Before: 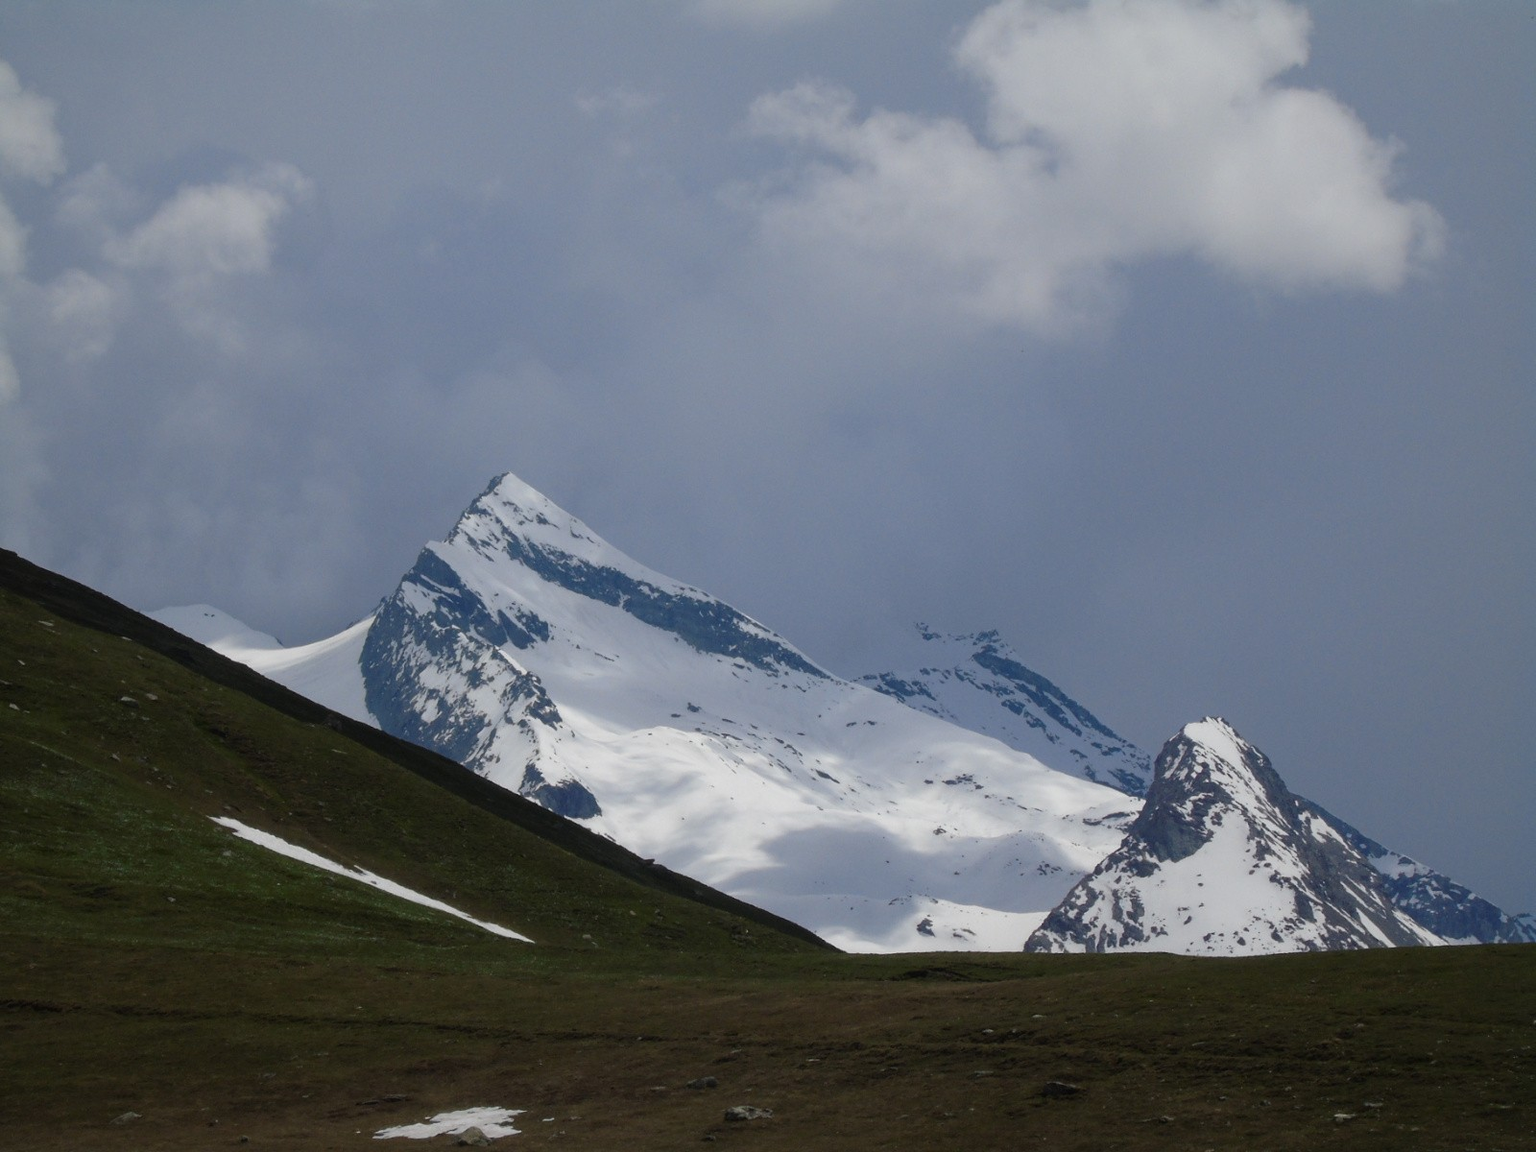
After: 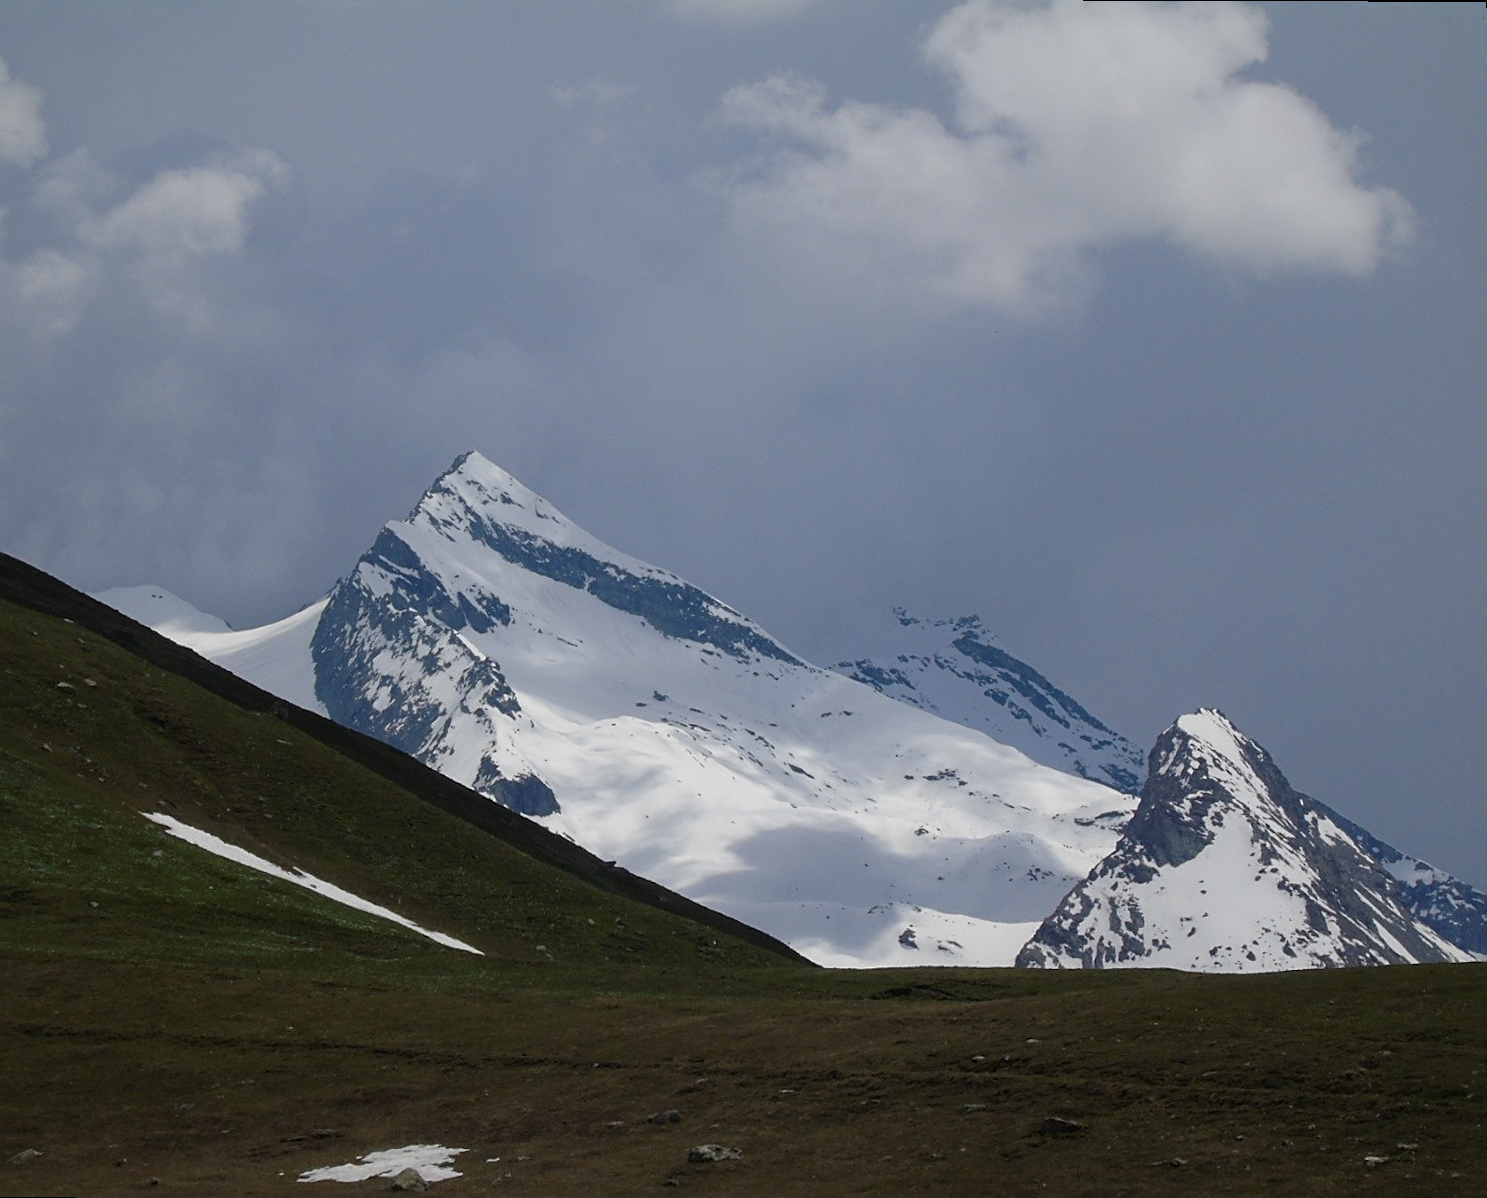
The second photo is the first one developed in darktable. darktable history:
rotate and perspective: rotation 0.215°, lens shift (vertical) -0.139, crop left 0.069, crop right 0.939, crop top 0.002, crop bottom 0.996
sharpen: on, module defaults
exposure: black level correction 0, compensate exposure bias true, compensate highlight preservation false
